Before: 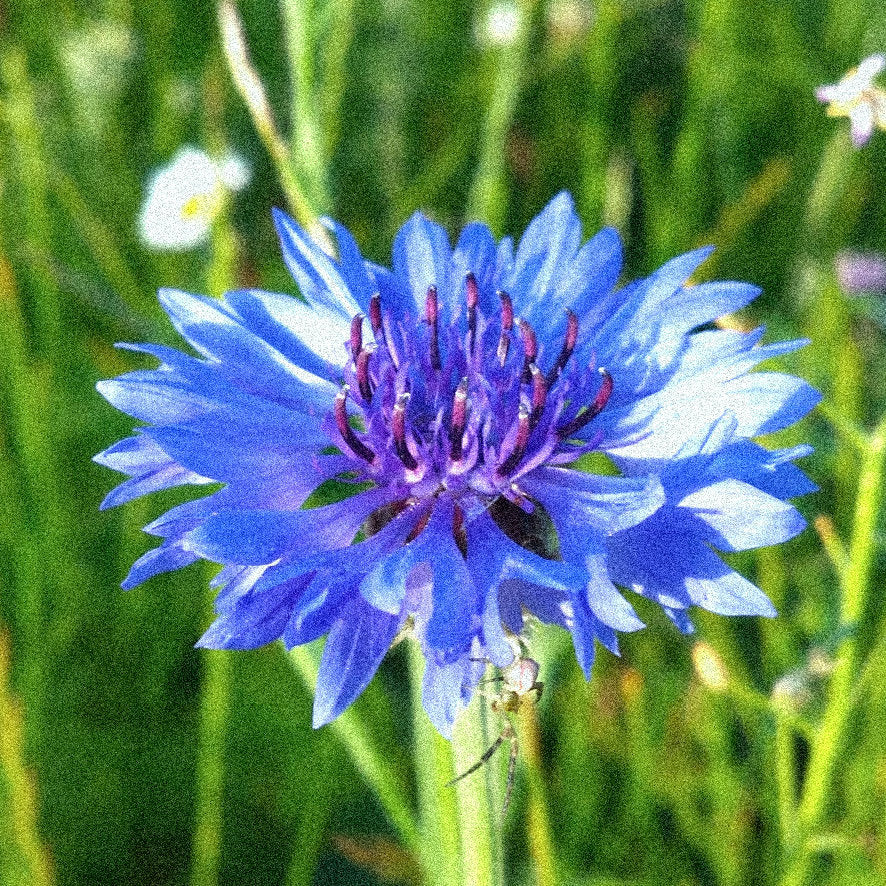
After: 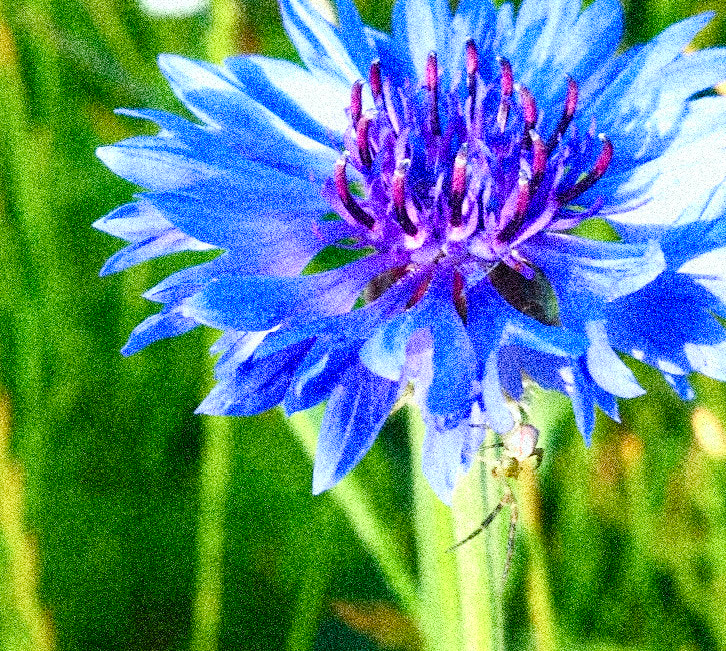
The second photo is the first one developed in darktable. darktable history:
color balance rgb: perceptual saturation grading › global saturation 25.212%, perceptual saturation grading › highlights -50.115%, perceptual saturation grading › shadows 30.888%, global vibrance 20%
contrast brightness saturation: contrast 0.198, brightness 0.162, saturation 0.221
crop: top 26.503%, right 17.988%
